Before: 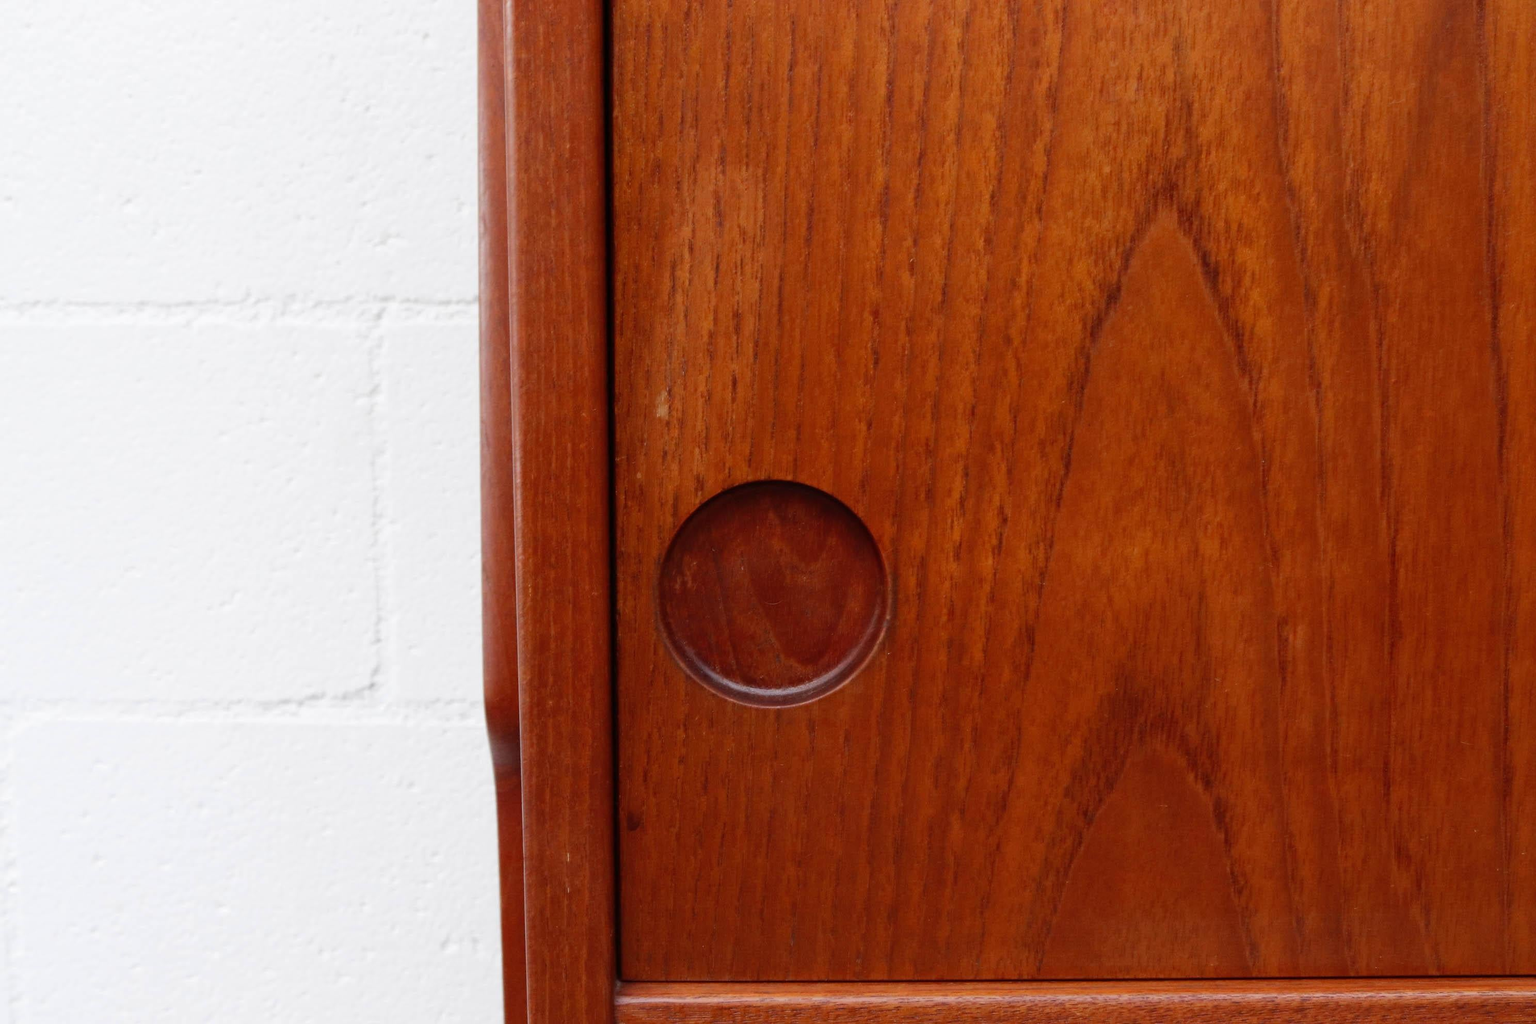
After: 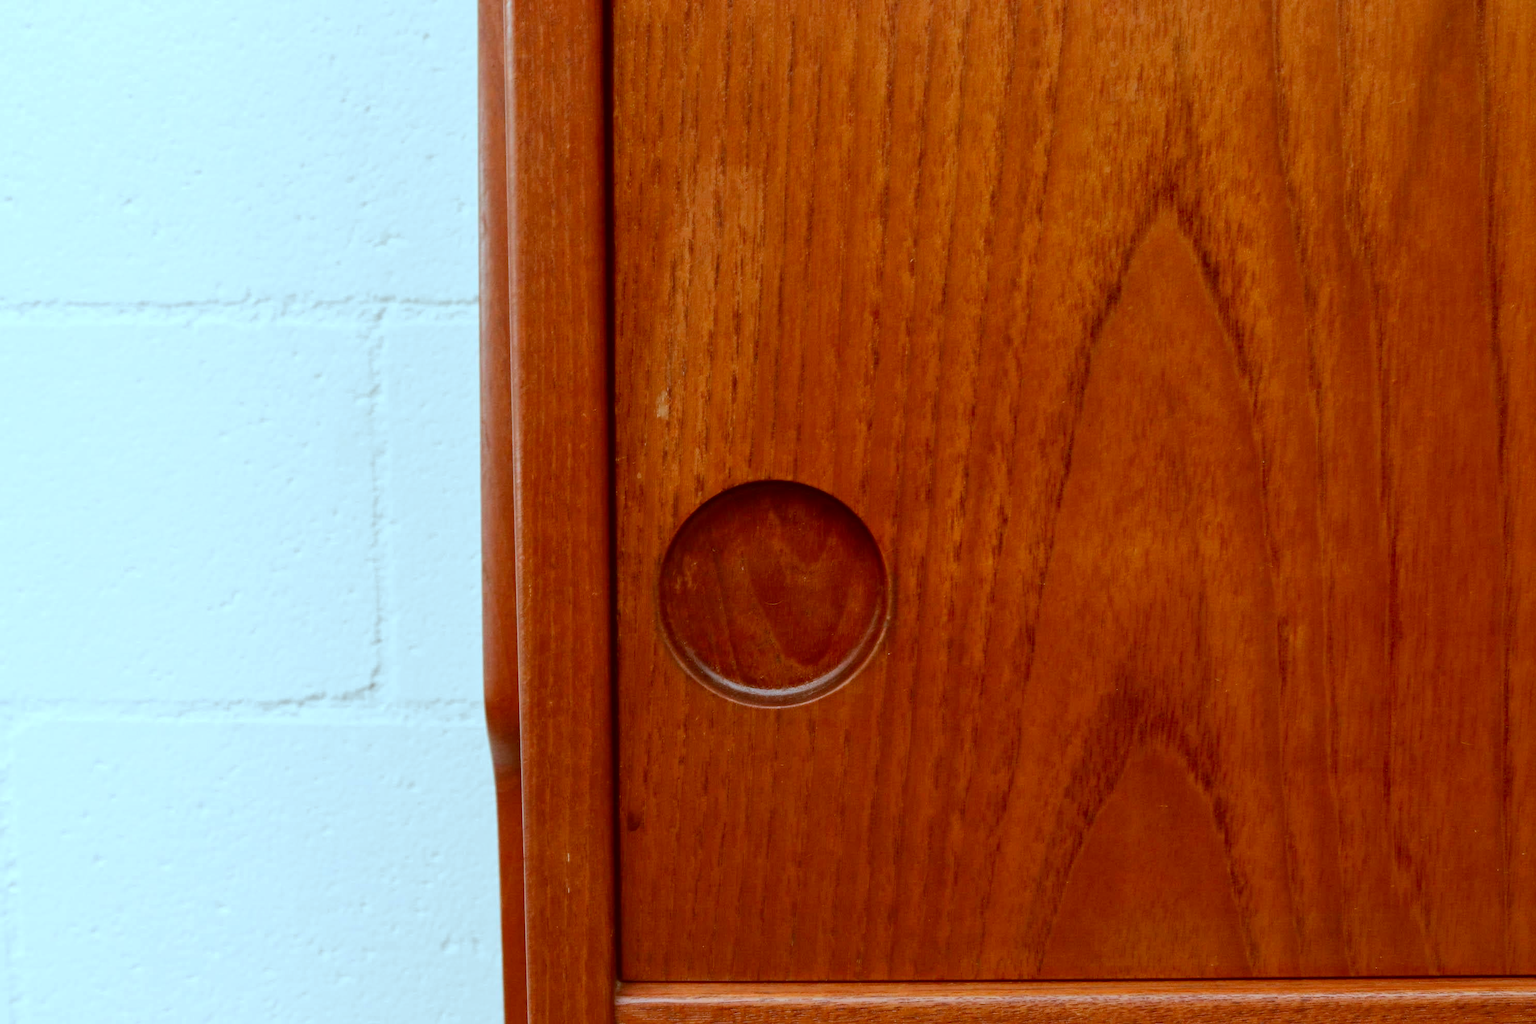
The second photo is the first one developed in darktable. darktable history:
color correction: highlights a* -14.01, highlights b* -16.13, shadows a* 10.77, shadows b* 28.88
shadows and highlights: radius 127.86, shadows 30.56, highlights -31.03, low approximation 0.01, soften with gaussian
base curve: preserve colors none
local contrast: detail 109%
